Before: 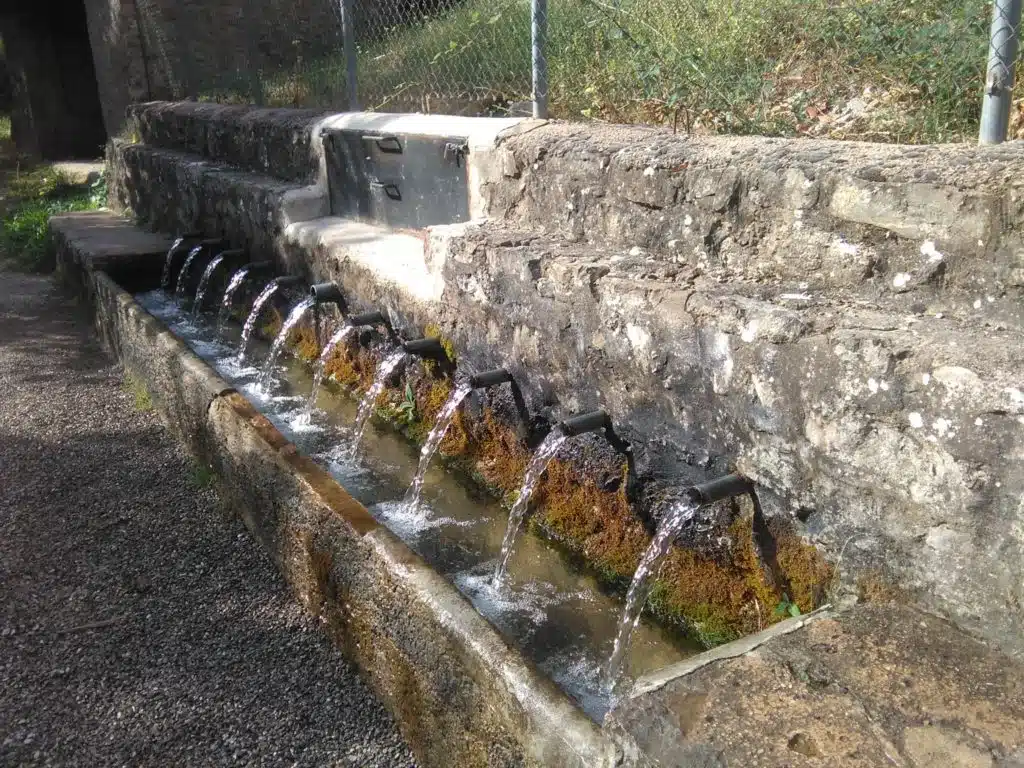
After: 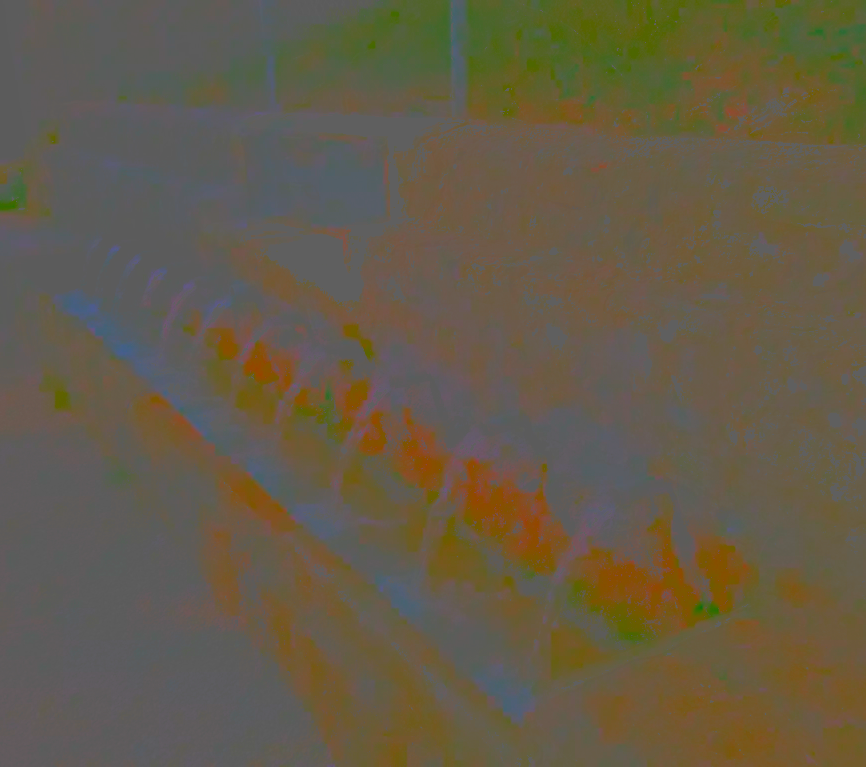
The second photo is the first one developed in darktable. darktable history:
crop: left 7.948%, right 7.471%
contrast brightness saturation: contrast -0.984, brightness -0.168, saturation 0.745
filmic rgb: black relative exposure -8.31 EV, white relative exposure 2.2 EV, target white luminance 99.928%, hardness 7.04, latitude 74.74%, contrast 1.324, highlights saturation mix -2.63%, shadows ↔ highlights balance 30.62%, color science v6 (2022)
